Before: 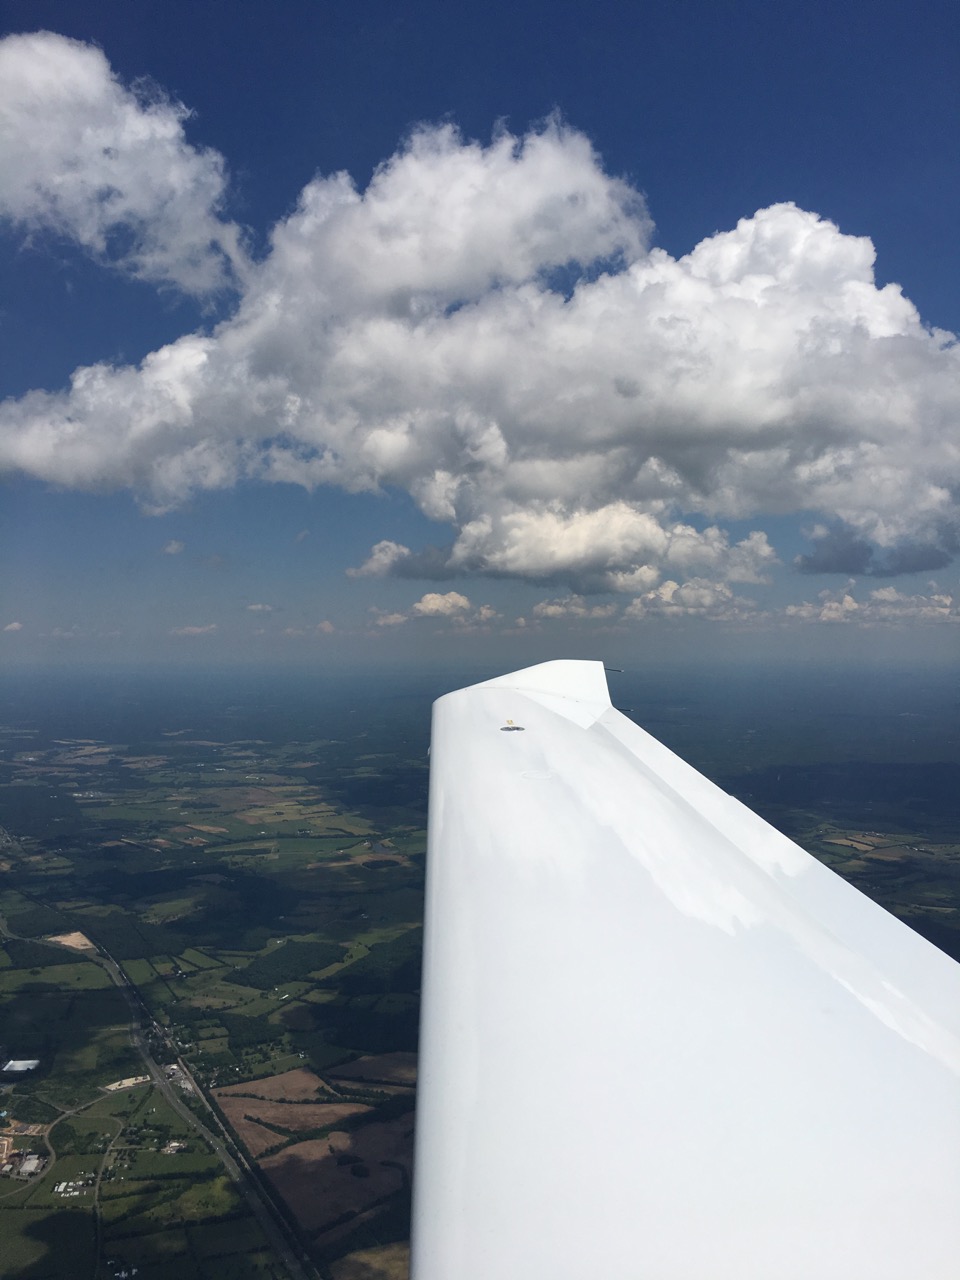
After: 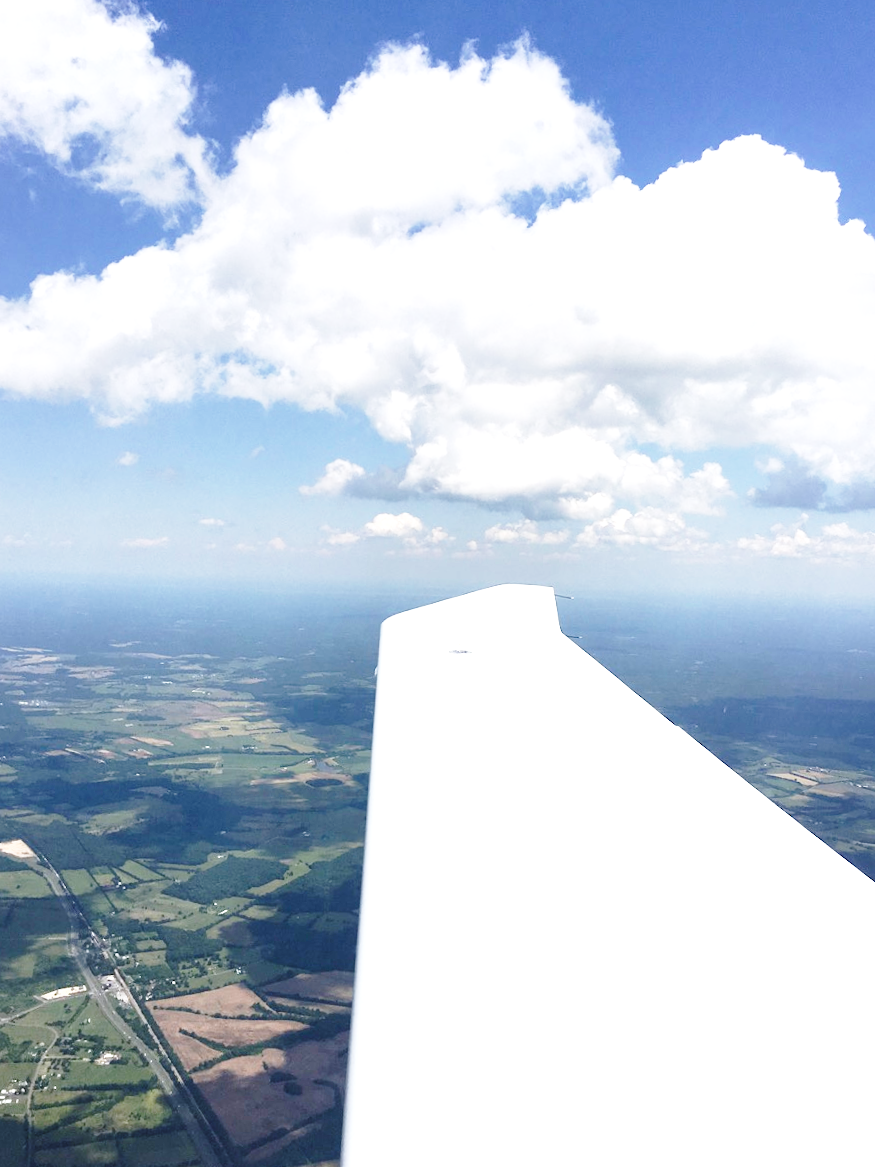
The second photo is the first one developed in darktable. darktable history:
contrast brightness saturation: contrast 0.01, saturation -0.05
crop and rotate: angle -1.96°, left 3.097%, top 4.154%, right 1.586%, bottom 0.529%
base curve: curves: ch0 [(0, 0) (0.028, 0.03) (0.121, 0.232) (0.46, 0.748) (0.859, 0.968) (1, 1)], preserve colors none
white balance: red 1.004, blue 1.024
exposure: black level correction 0, exposure 1.3 EV, compensate highlight preservation false
